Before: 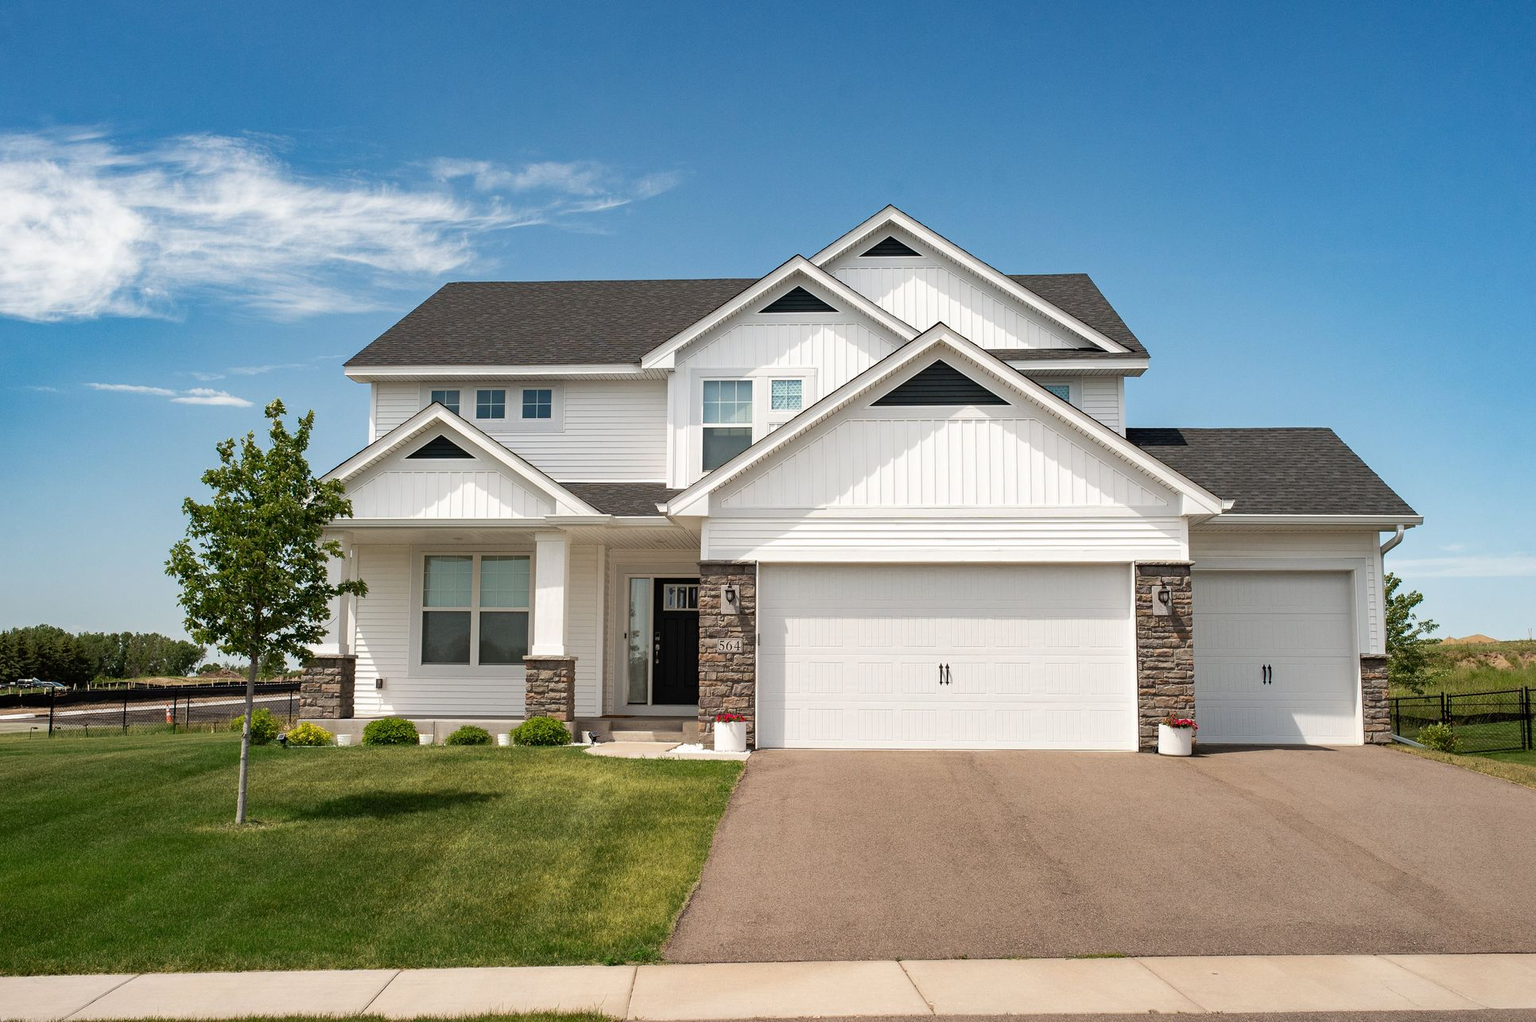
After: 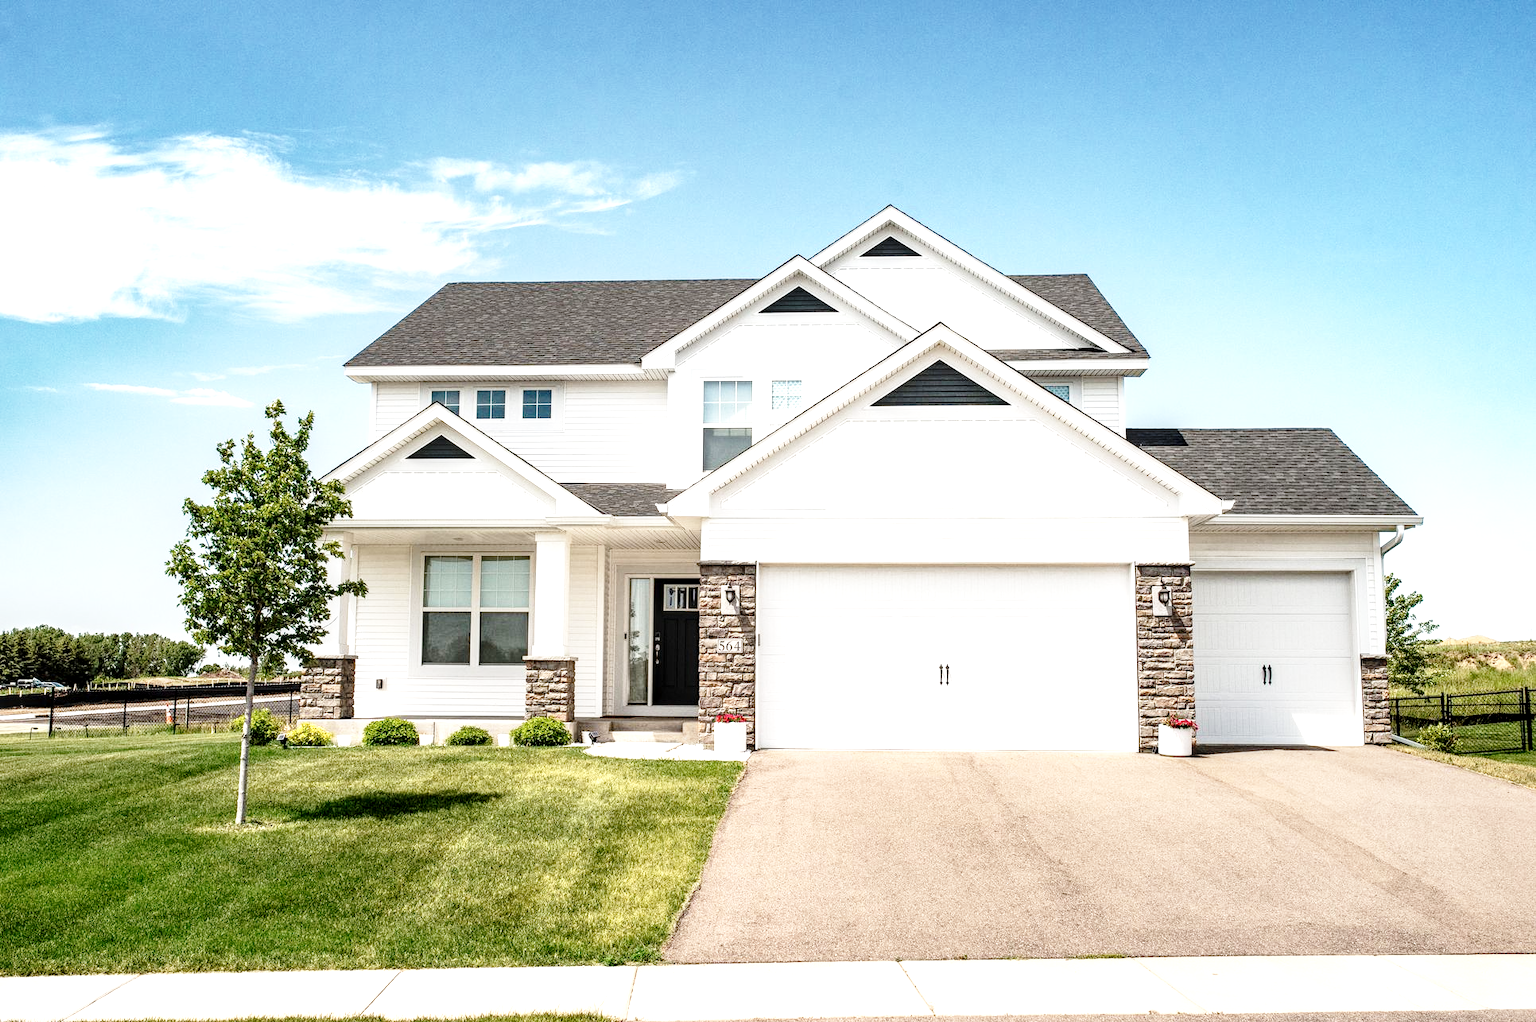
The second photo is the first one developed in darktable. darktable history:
local contrast: detail 150%
contrast brightness saturation: contrast 0.112, saturation -0.17
exposure: exposure 0.6 EV, compensate highlight preservation false
base curve: curves: ch0 [(0, 0) (0.028, 0.03) (0.121, 0.232) (0.46, 0.748) (0.859, 0.968) (1, 1)], preserve colors none
